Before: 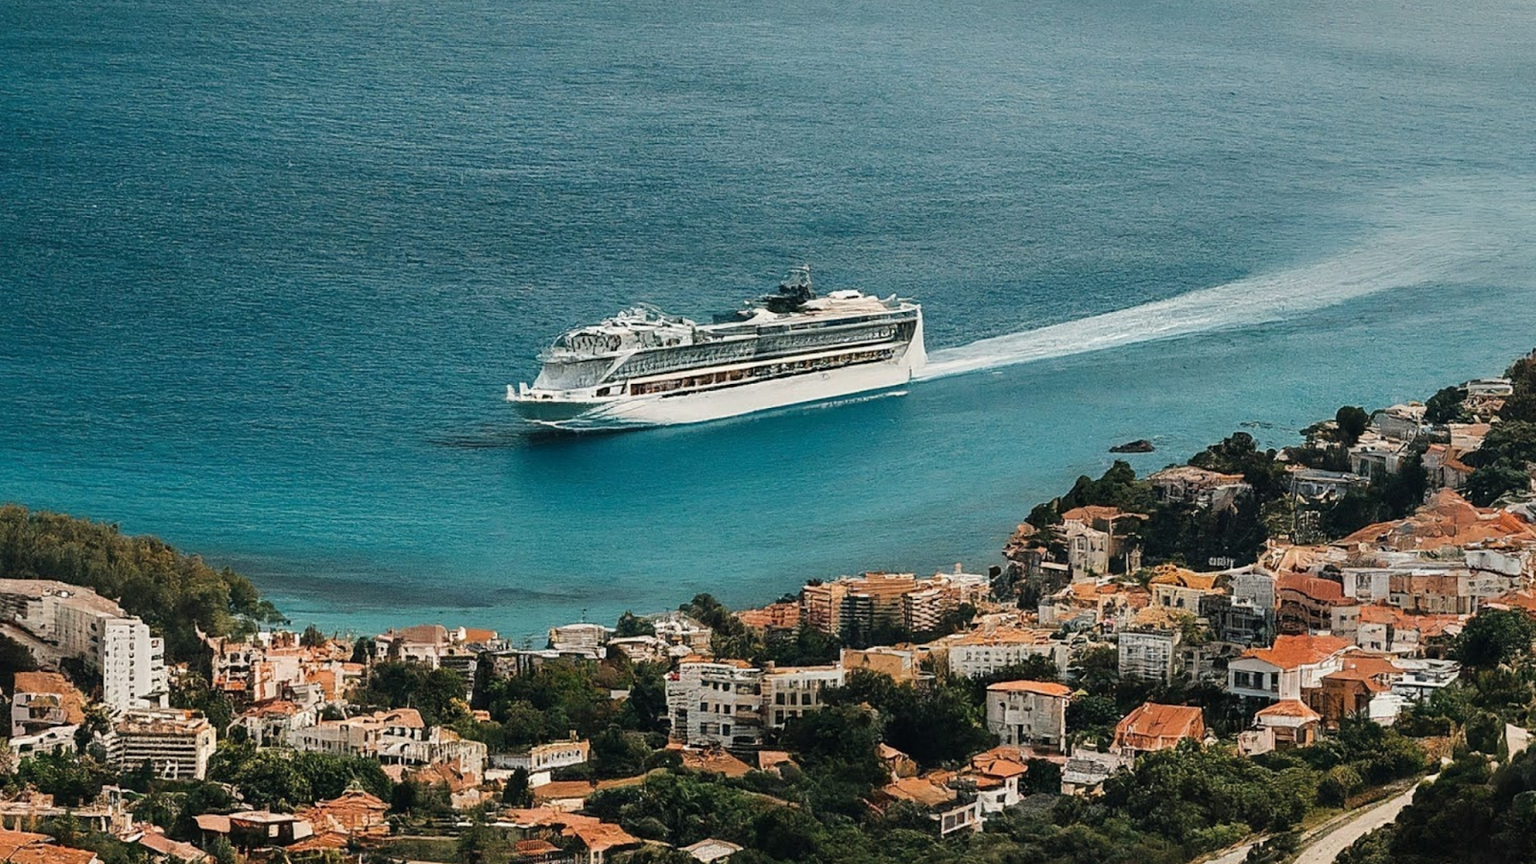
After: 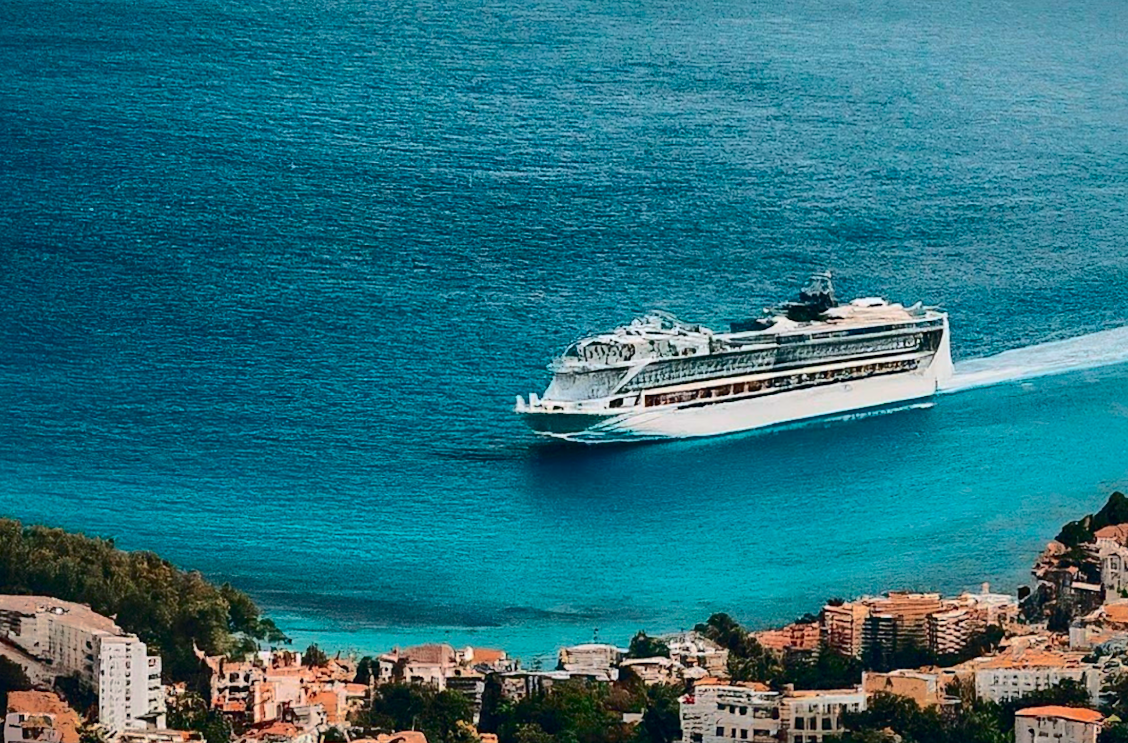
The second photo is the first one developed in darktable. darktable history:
exposure: black level correction 0.002, compensate highlight preservation false
crop: right 28.885%, bottom 16.626%
tone curve: curves: ch0 [(0, 0) (0.236, 0.124) (0.373, 0.304) (0.542, 0.593) (0.737, 0.873) (1, 1)]; ch1 [(0, 0) (0.399, 0.328) (0.488, 0.484) (0.598, 0.624) (1, 1)]; ch2 [(0, 0) (0.448, 0.405) (0.523, 0.511) (0.592, 0.59) (1, 1)], color space Lab, independent channels, preserve colors none
shadows and highlights: shadows 38.43, highlights -74.54
rotate and perspective: rotation 0.192°, lens shift (horizontal) -0.015, crop left 0.005, crop right 0.996, crop top 0.006, crop bottom 0.99
